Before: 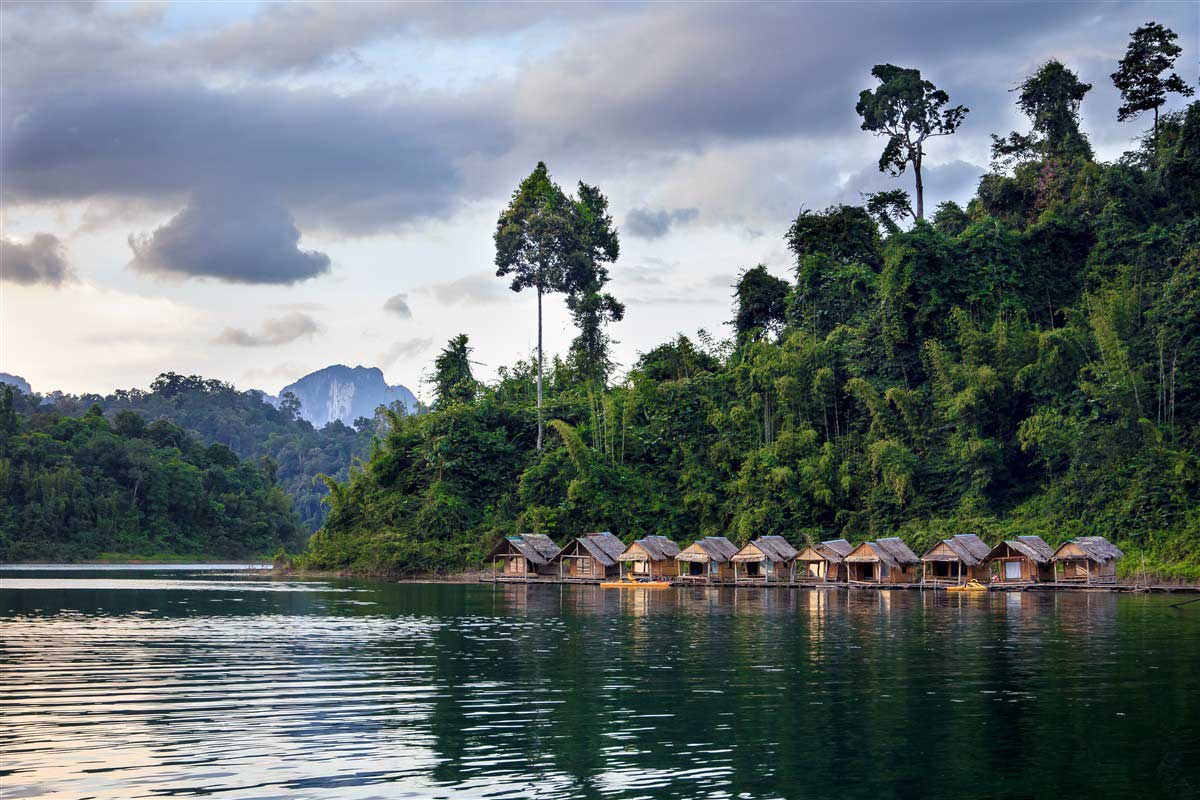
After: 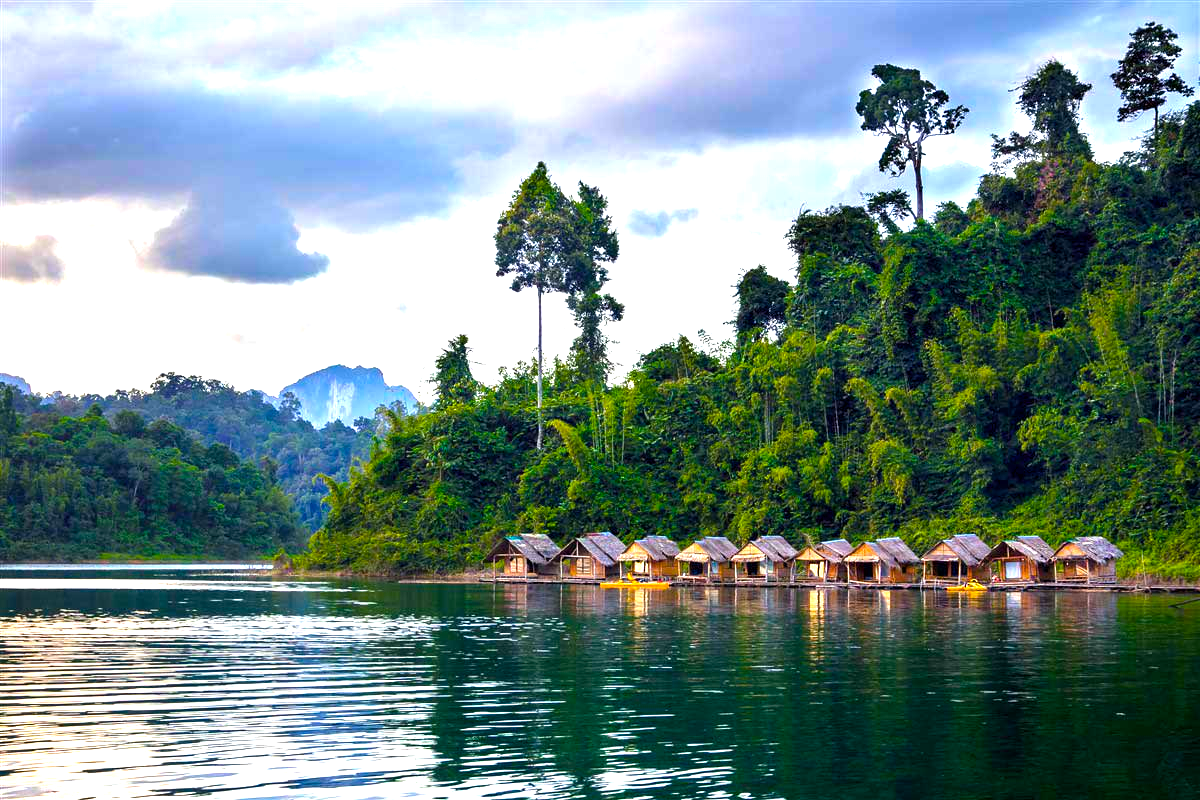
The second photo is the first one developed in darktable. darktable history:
white balance: emerald 1
color balance rgb: linear chroma grading › global chroma 10%, perceptual saturation grading › global saturation 40%, perceptual brilliance grading › global brilliance 30%, global vibrance 20%
